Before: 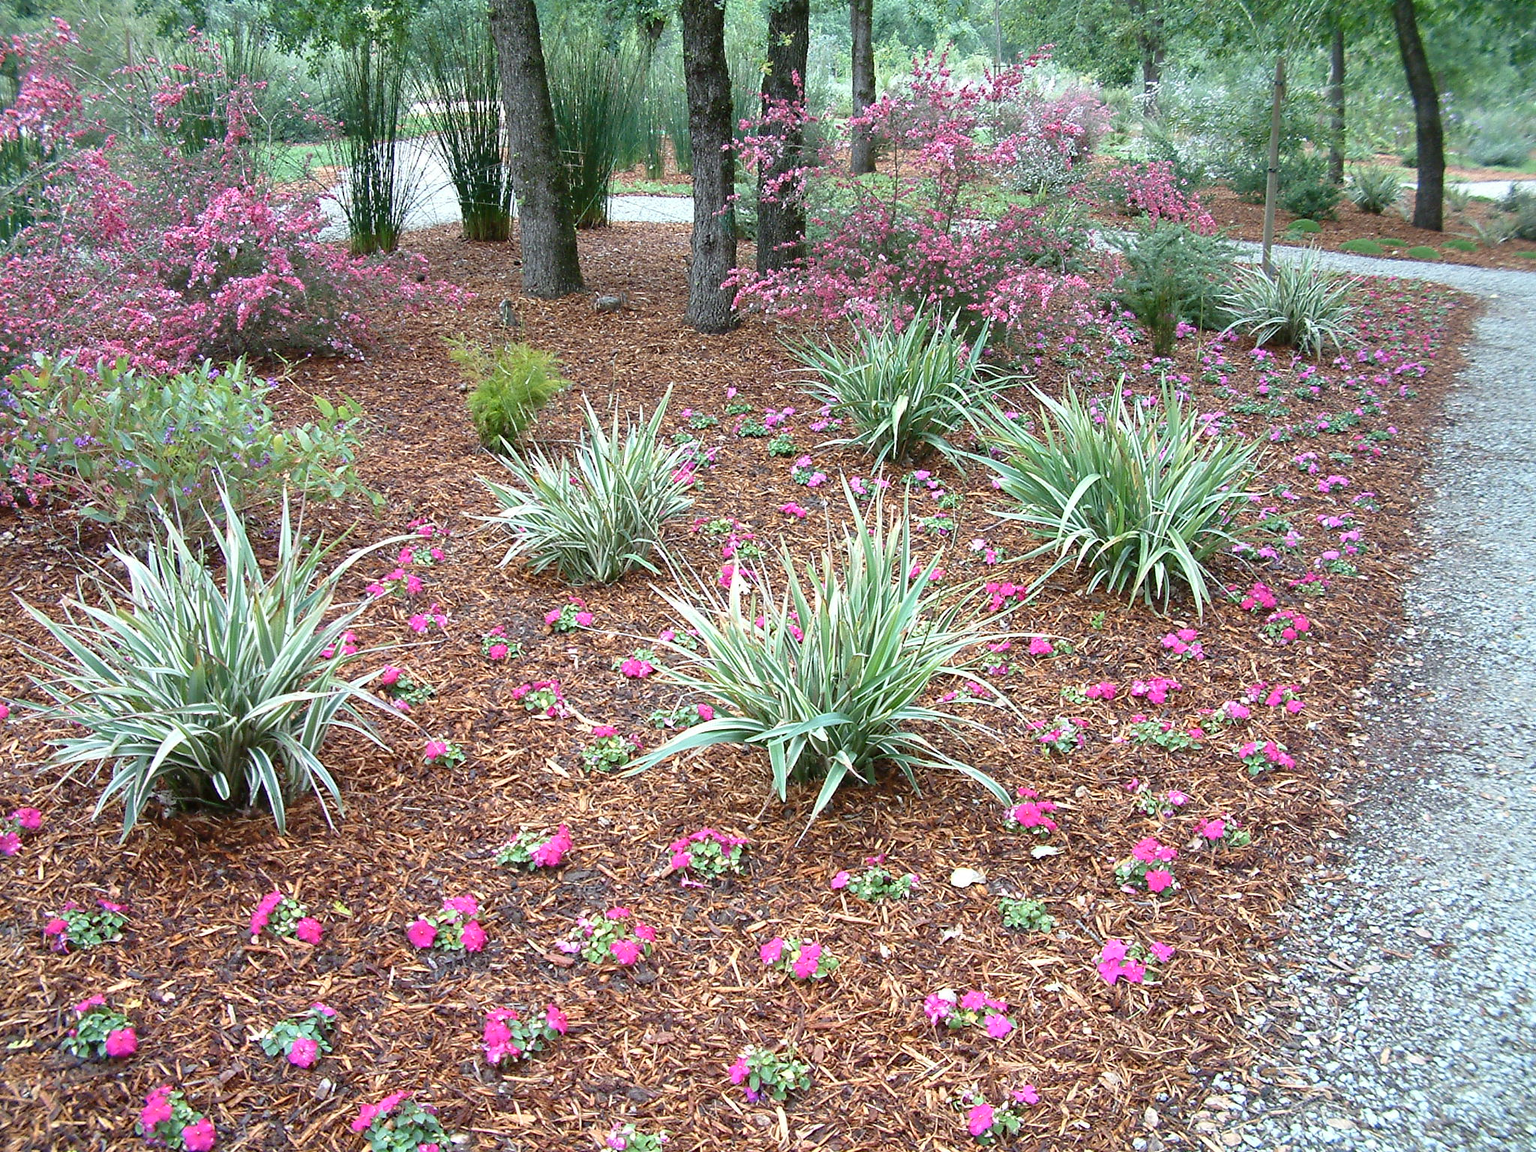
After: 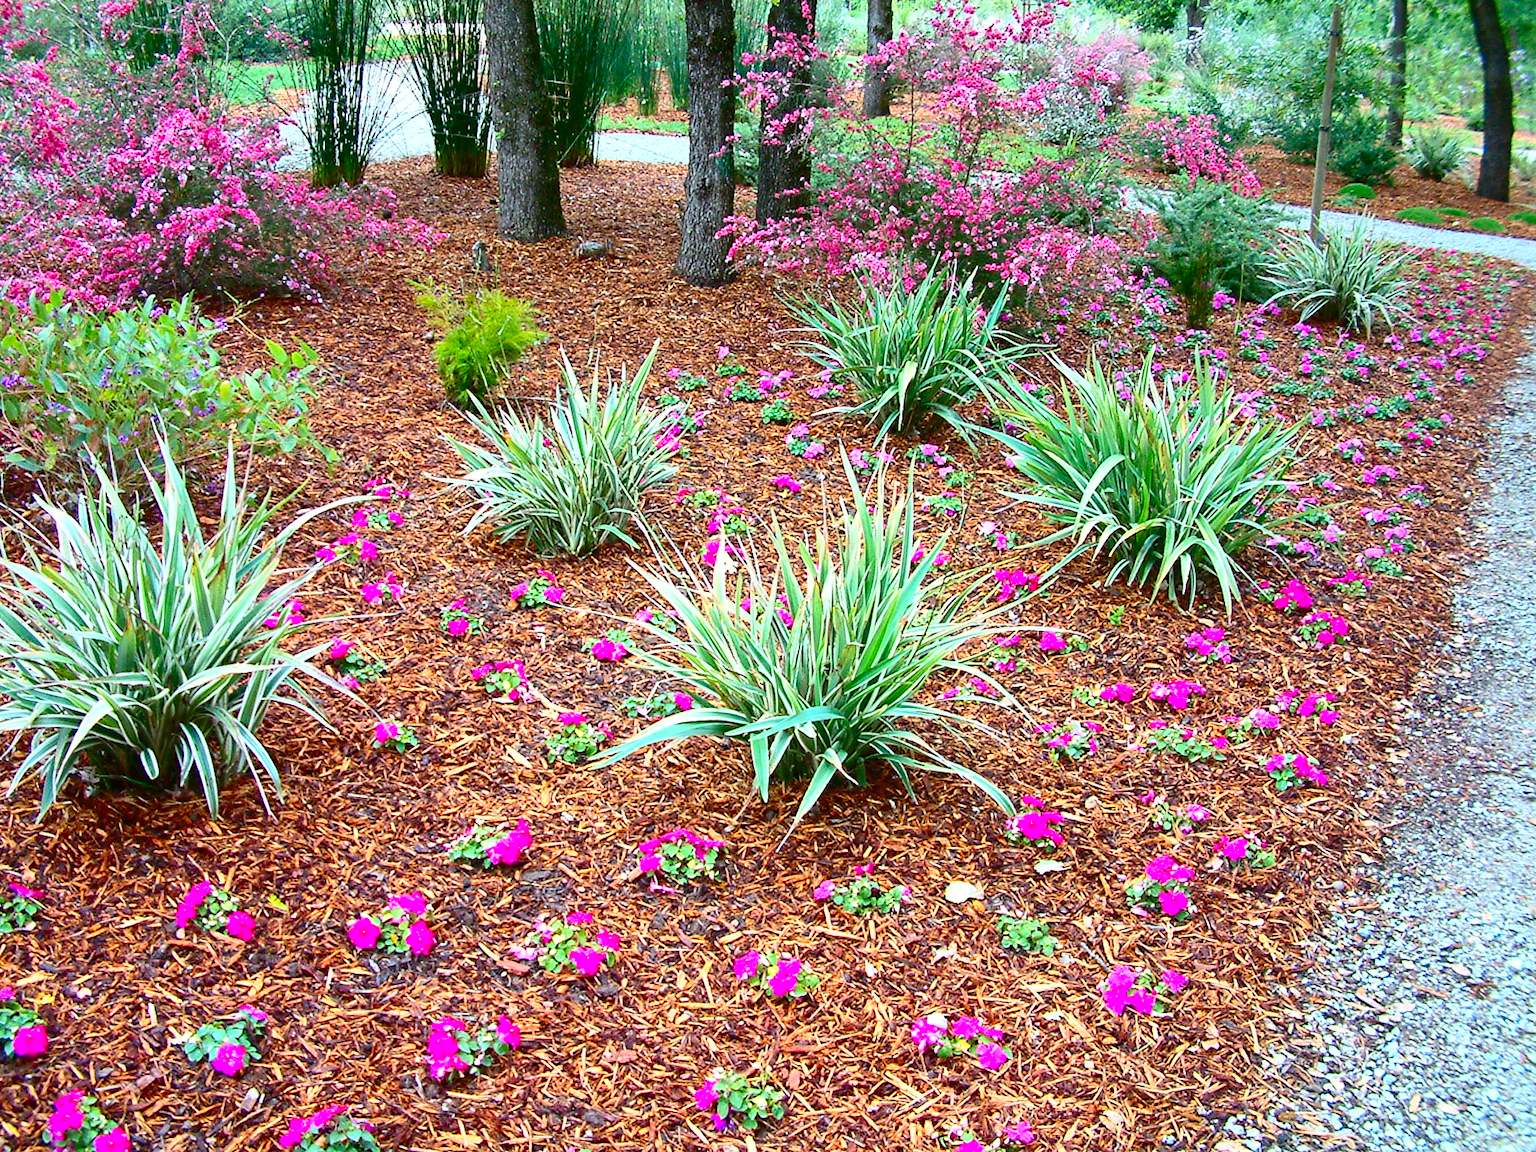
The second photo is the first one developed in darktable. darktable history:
crop and rotate: angle -1.96°, left 3.097%, top 4.154%, right 1.586%, bottom 0.529%
contrast brightness saturation: contrast 0.26, brightness 0.02, saturation 0.87
